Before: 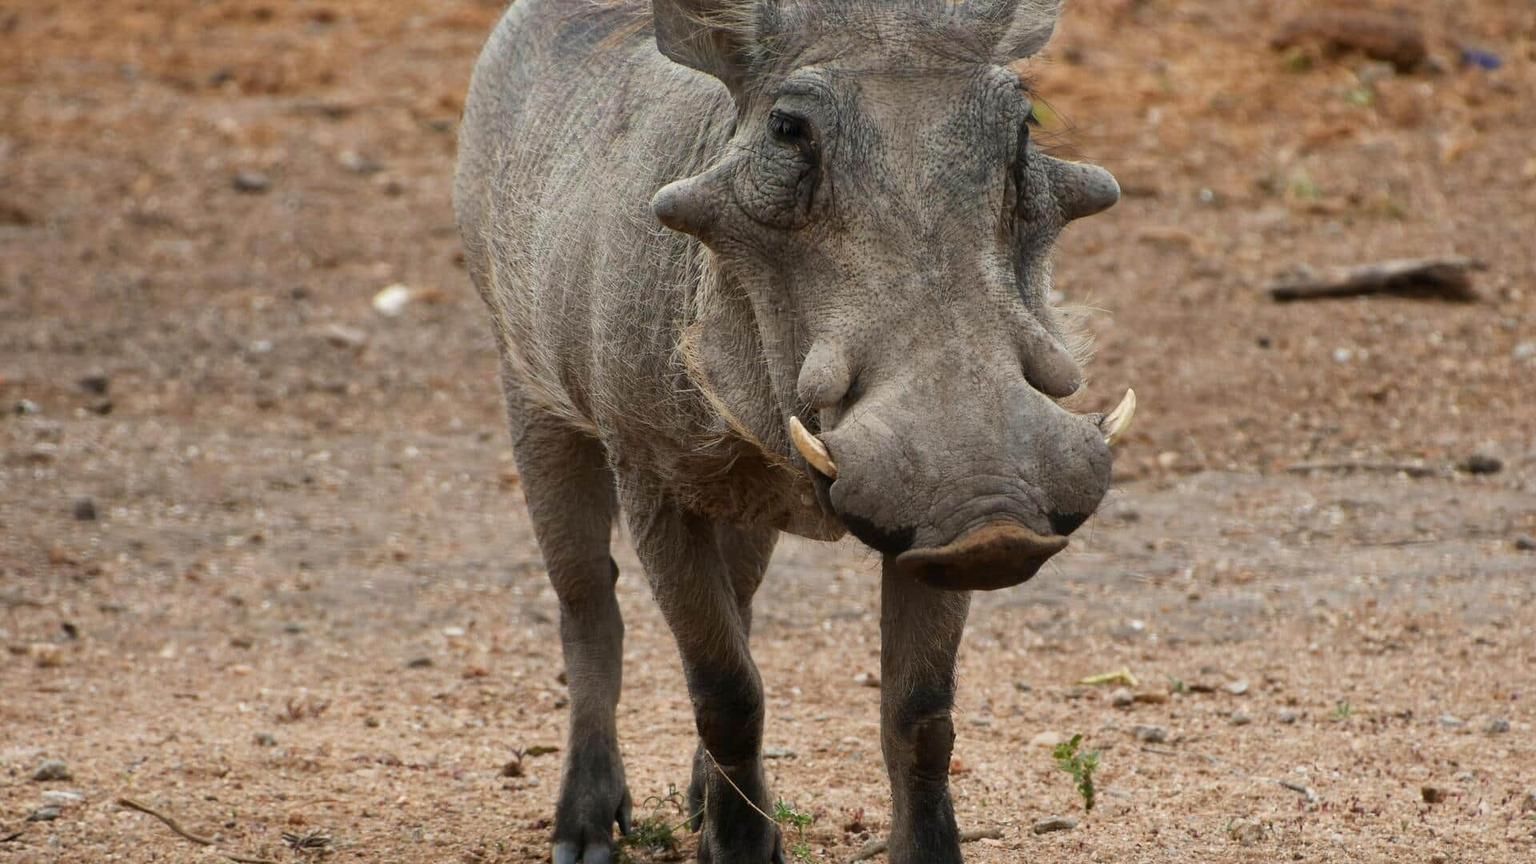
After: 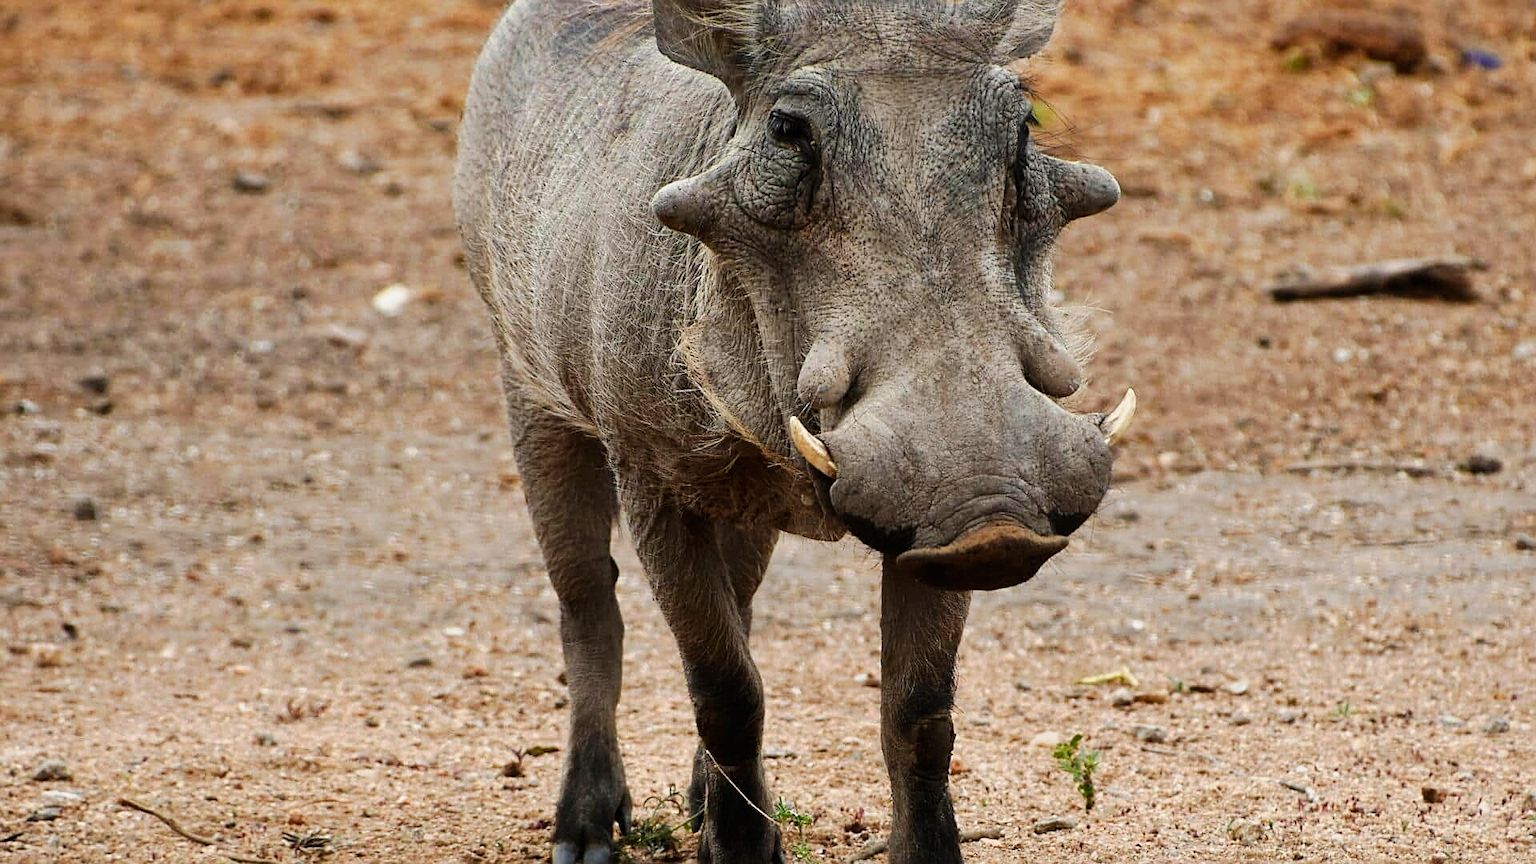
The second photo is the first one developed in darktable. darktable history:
sharpen: on, module defaults
tone curve: curves: ch0 [(0, 0) (0.035, 0.011) (0.133, 0.076) (0.285, 0.265) (0.491, 0.541) (0.617, 0.693) (0.704, 0.77) (0.794, 0.865) (0.895, 0.938) (1, 0.976)]; ch1 [(0, 0) (0.318, 0.278) (0.444, 0.427) (0.502, 0.497) (0.543, 0.547) (0.601, 0.641) (0.746, 0.764) (1, 1)]; ch2 [(0, 0) (0.316, 0.292) (0.381, 0.37) (0.423, 0.448) (0.476, 0.482) (0.502, 0.5) (0.543, 0.547) (0.587, 0.613) (0.642, 0.672) (0.704, 0.727) (0.865, 0.827) (1, 0.951)], preserve colors none
